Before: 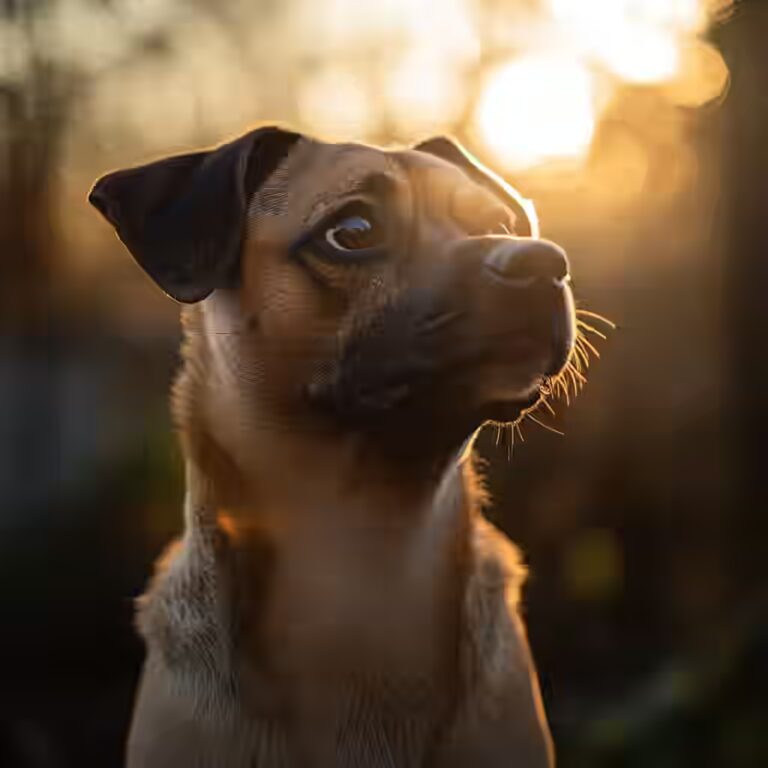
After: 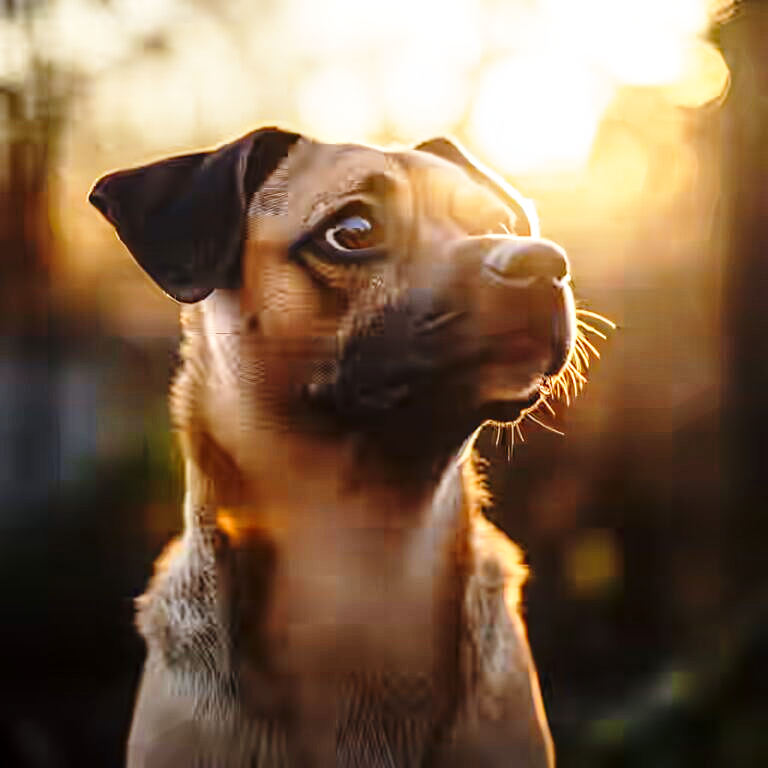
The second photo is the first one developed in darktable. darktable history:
base curve: curves: ch0 [(0, 0) (0.028, 0.03) (0.105, 0.232) (0.387, 0.748) (0.754, 0.968) (1, 1)], fusion 1, exposure shift 0.576, preserve colors none
local contrast: on, module defaults
white balance: red 1.004, blue 1.024
